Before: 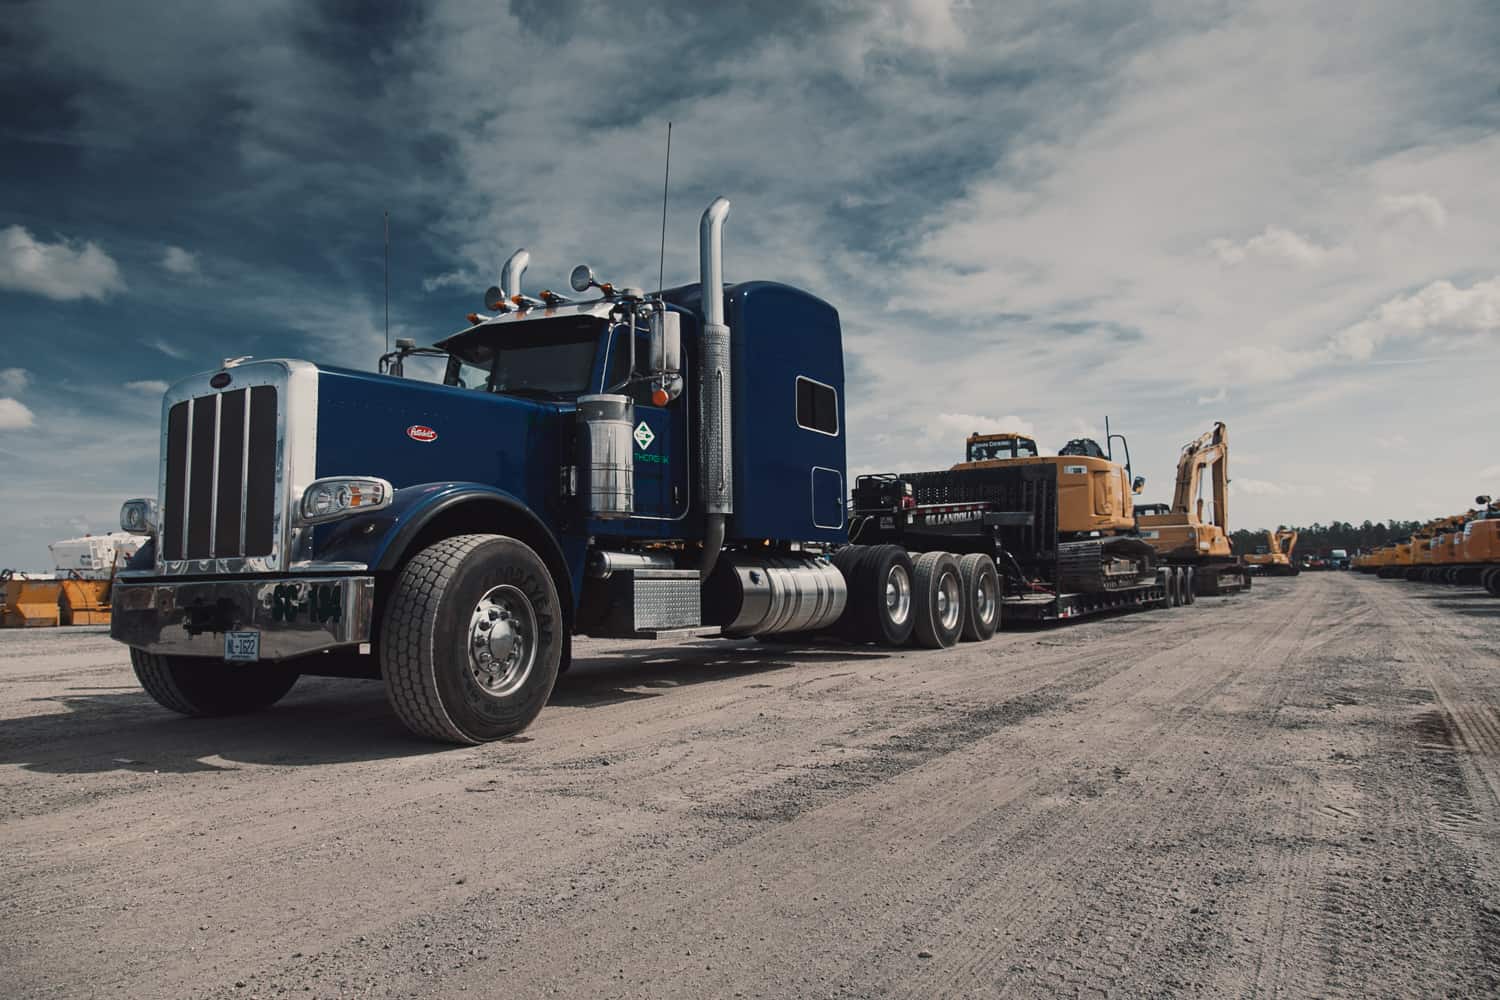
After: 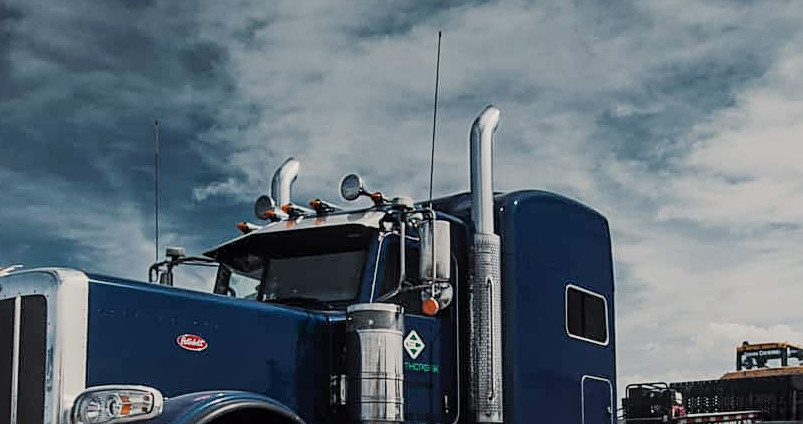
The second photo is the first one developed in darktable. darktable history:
crop: left 15.357%, top 9.108%, right 31.093%, bottom 48.438%
exposure: black level correction 0.001, exposure 0.499 EV, compensate exposure bias true, compensate highlight preservation false
sharpen: on, module defaults
tone equalizer: edges refinement/feathering 500, mask exposure compensation -1.57 EV, preserve details no
local contrast: on, module defaults
filmic rgb: black relative exposure -7.65 EV, white relative exposure 4.56 EV, hardness 3.61, contrast 0.99, iterations of high-quality reconstruction 0
